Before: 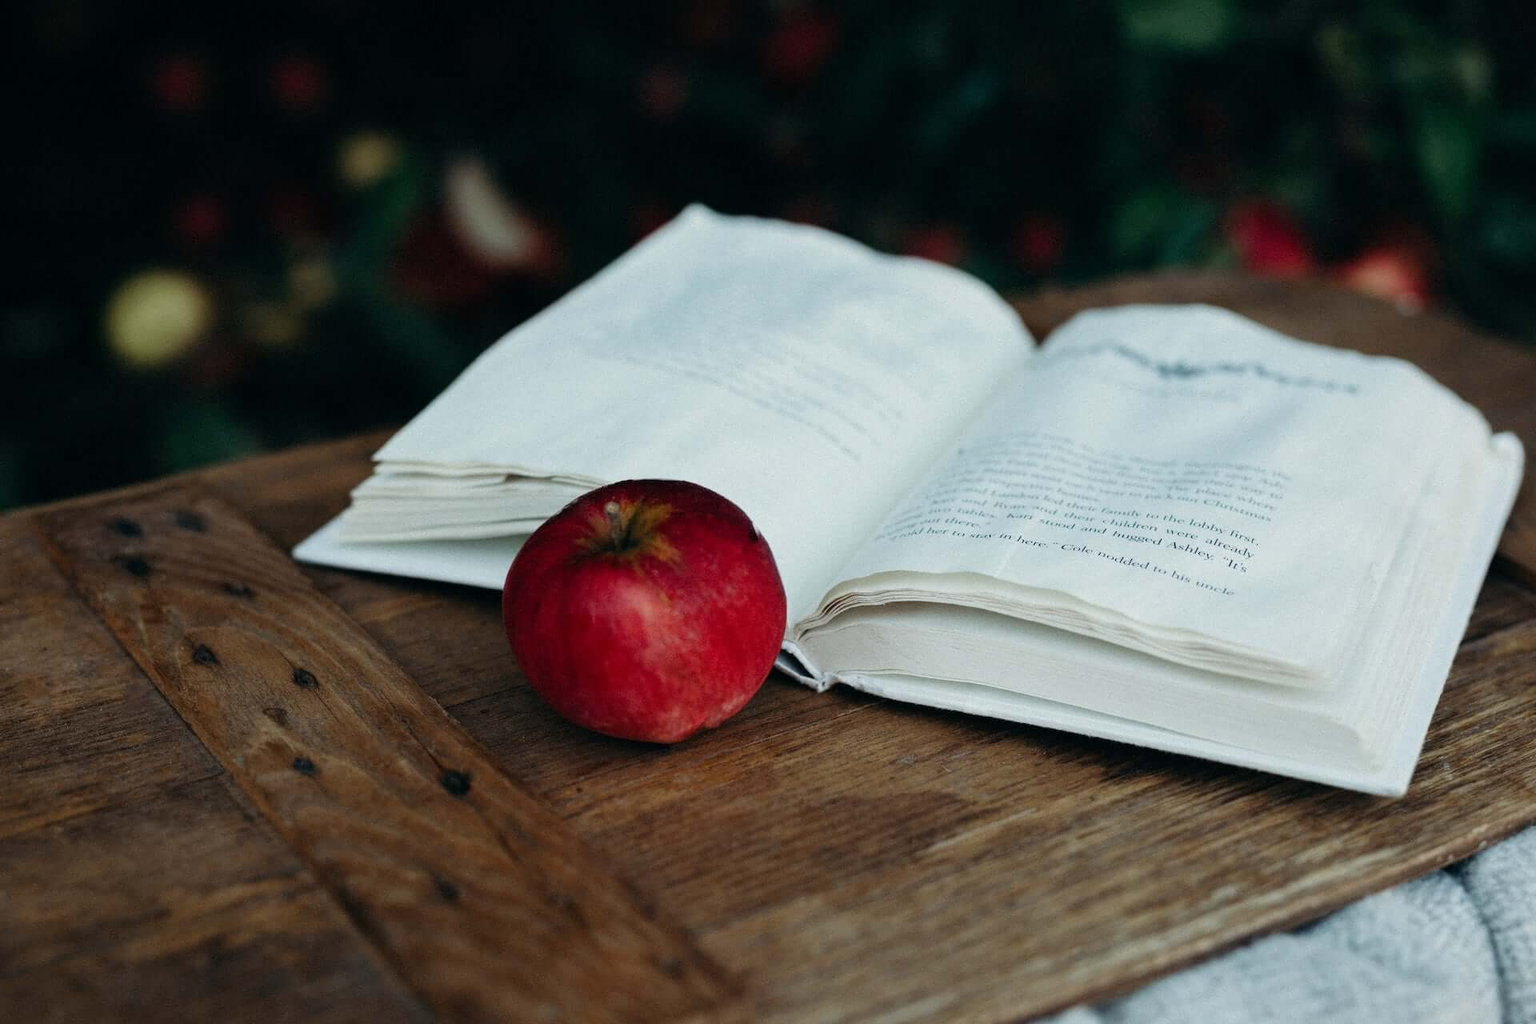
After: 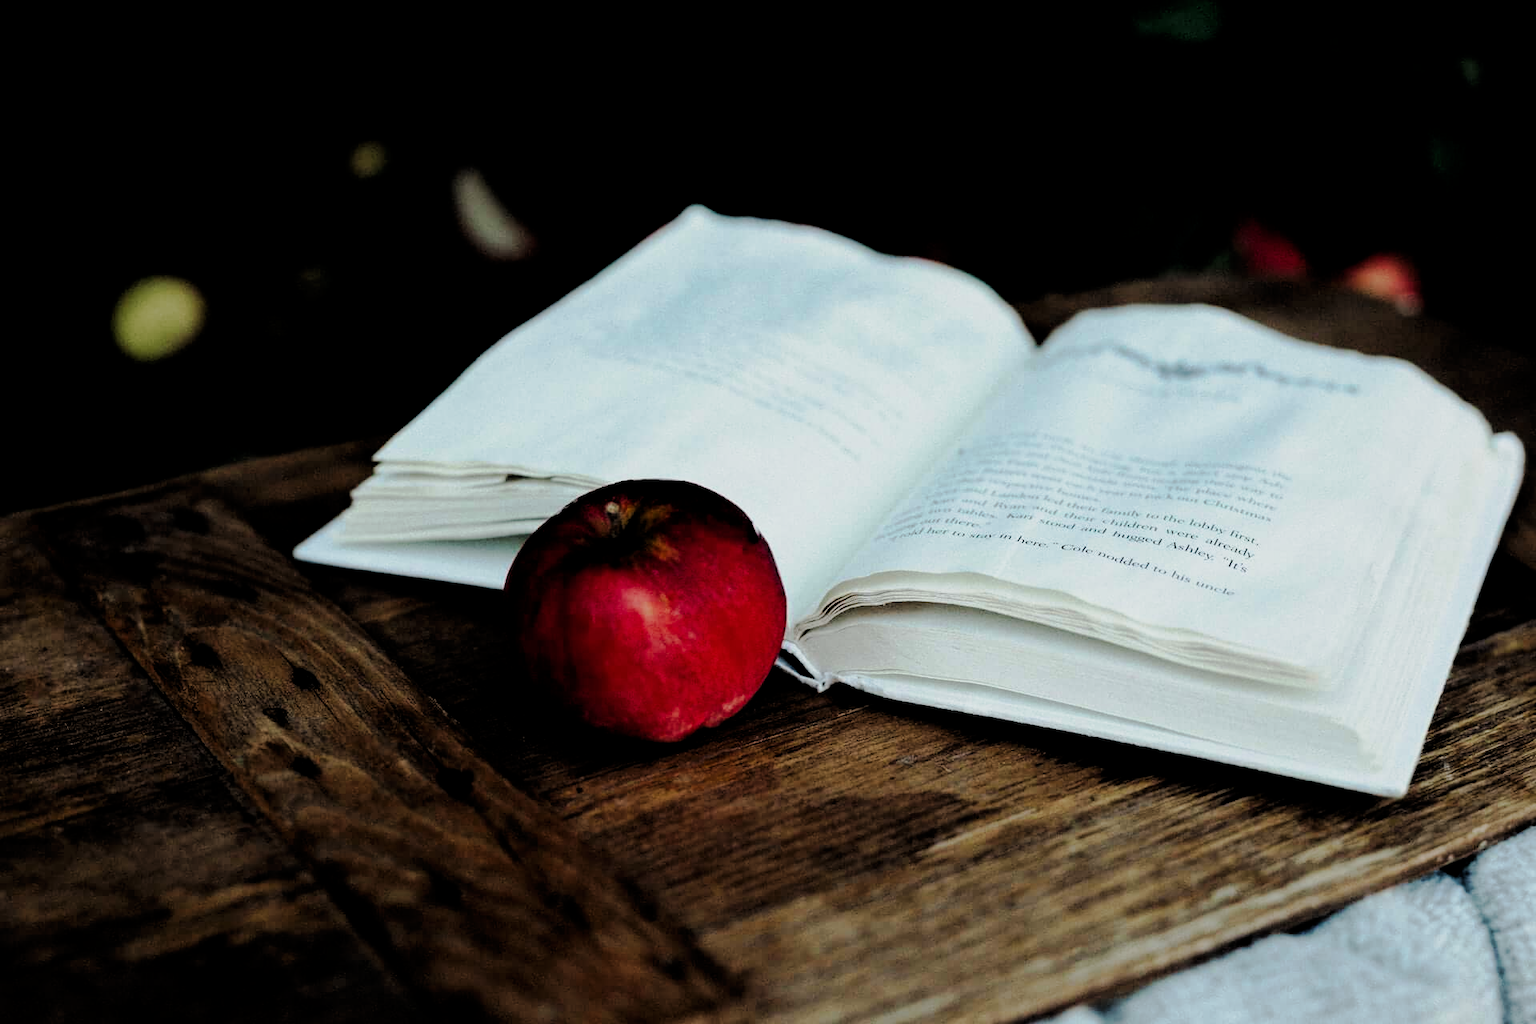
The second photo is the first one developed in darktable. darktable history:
tone curve: curves: ch0 [(0.003, 0) (0.066, 0.023) (0.154, 0.082) (0.281, 0.221) (0.405, 0.389) (0.517, 0.553) (0.716, 0.743) (0.822, 0.882) (1, 1)]; ch1 [(0, 0) (0.164, 0.115) (0.337, 0.332) (0.39, 0.398) (0.464, 0.461) (0.501, 0.5) (0.521, 0.526) (0.571, 0.606) (0.656, 0.677) (0.723, 0.731) (0.811, 0.796) (1, 1)]; ch2 [(0, 0) (0.337, 0.382) (0.464, 0.476) (0.501, 0.502) (0.527, 0.54) (0.556, 0.567) (0.575, 0.606) (0.659, 0.736) (1, 1)], preserve colors none
filmic rgb: black relative exposure -3.31 EV, white relative exposure 3.46 EV, hardness 2.36, contrast 1.102
